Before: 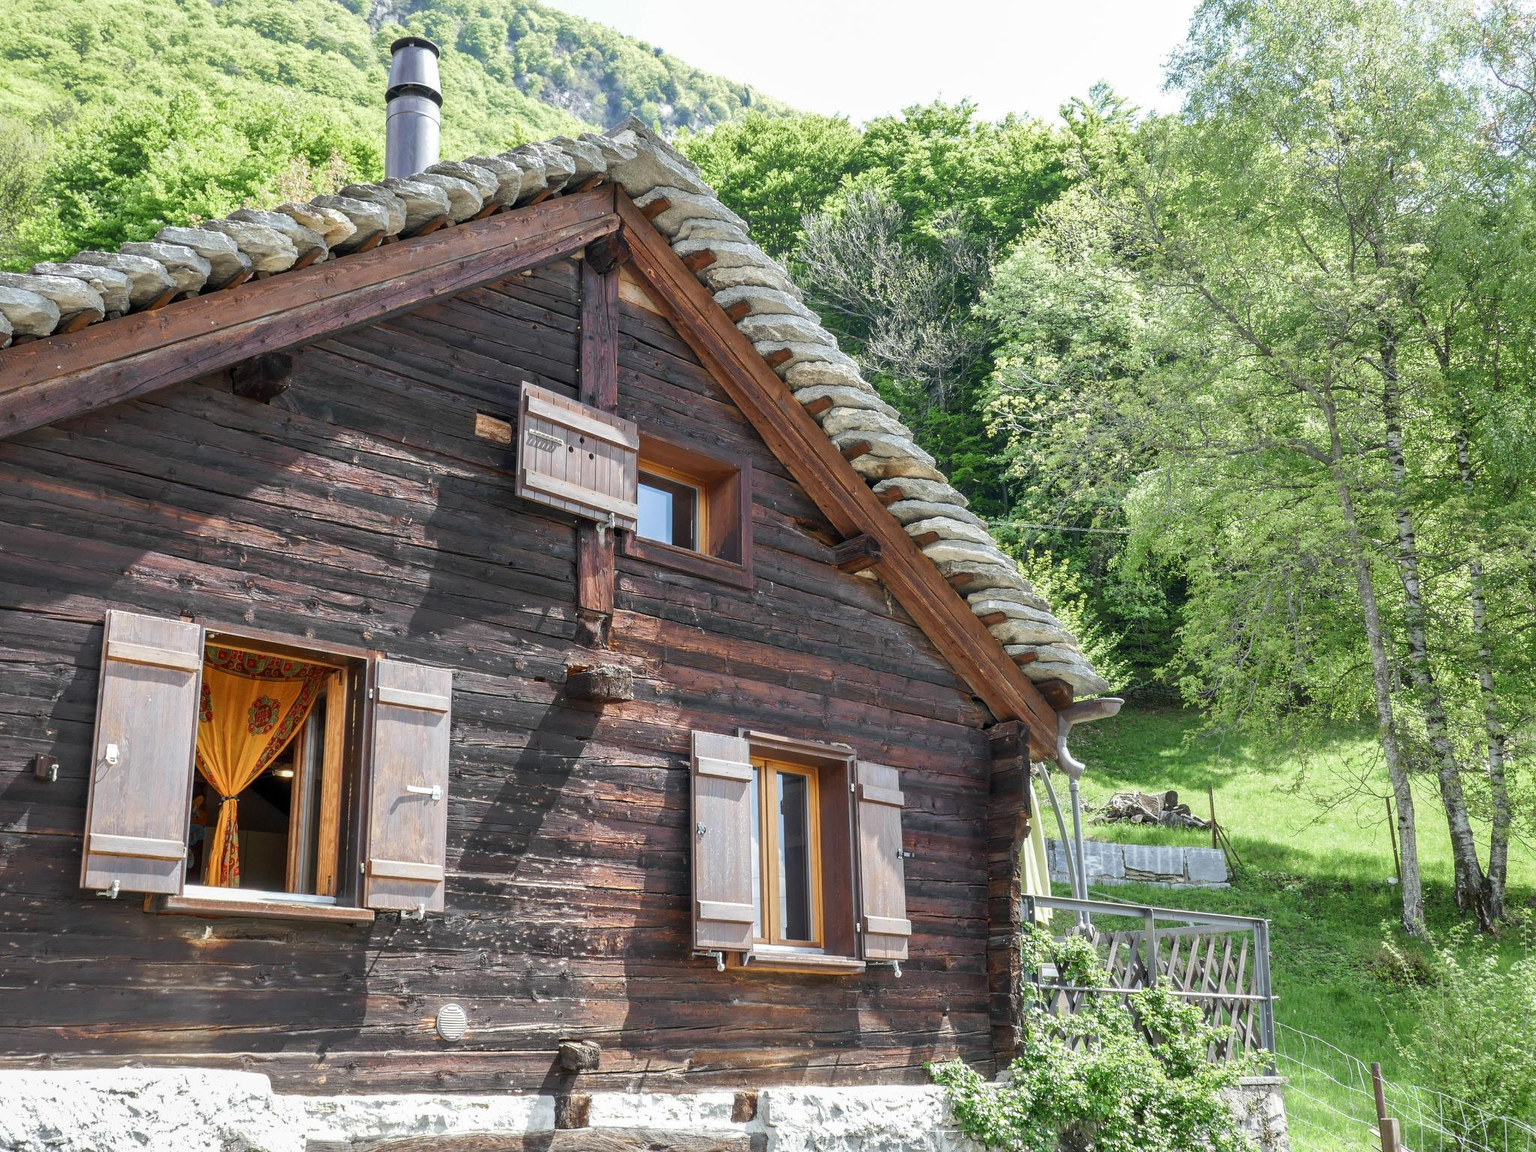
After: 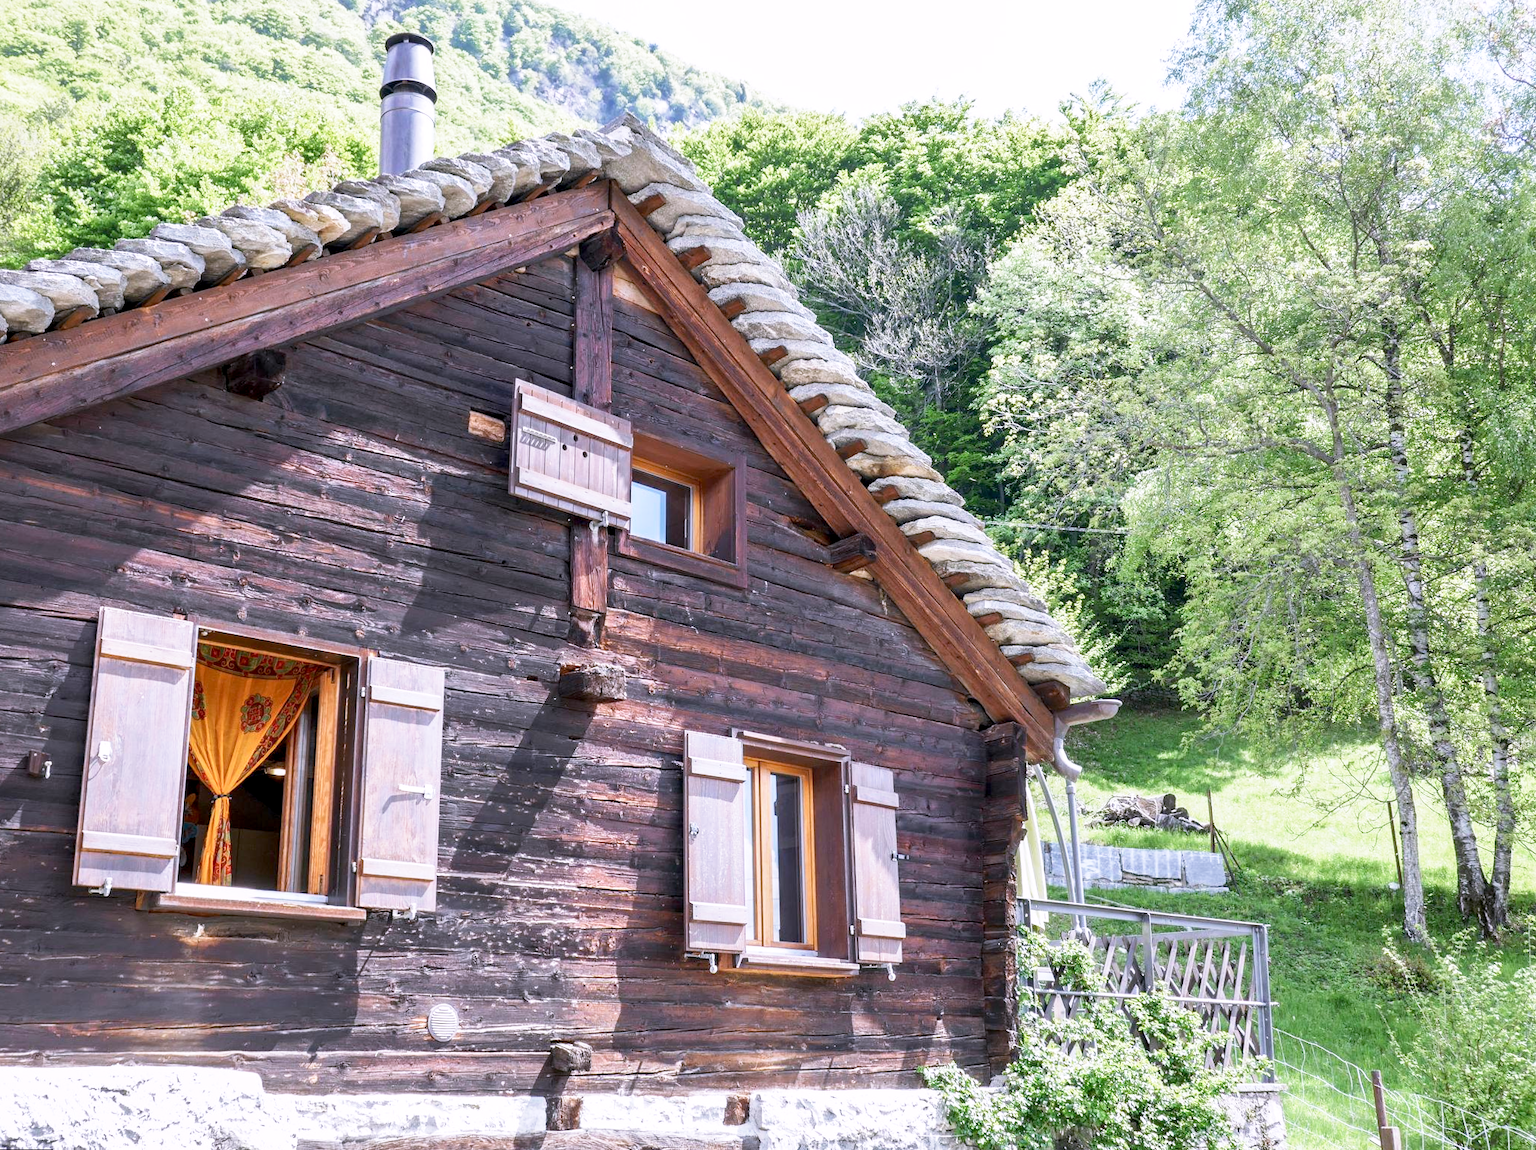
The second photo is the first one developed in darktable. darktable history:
exposure: black level correction 0.005, exposure 0.001 EV, compensate highlight preservation false
white balance: red 1.05, blue 1.072
contrast brightness saturation: saturation -0.04
color calibration: illuminant as shot in camera, x 0.358, y 0.373, temperature 4628.91 K
rotate and perspective: rotation 0.192°, lens shift (horizontal) -0.015, crop left 0.005, crop right 0.996, crop top 0.006, crop bottom 0.99
base curve: curves: ch0 [(0, 0) (0.579, 0.807) (1, 1)], preserve colors none
